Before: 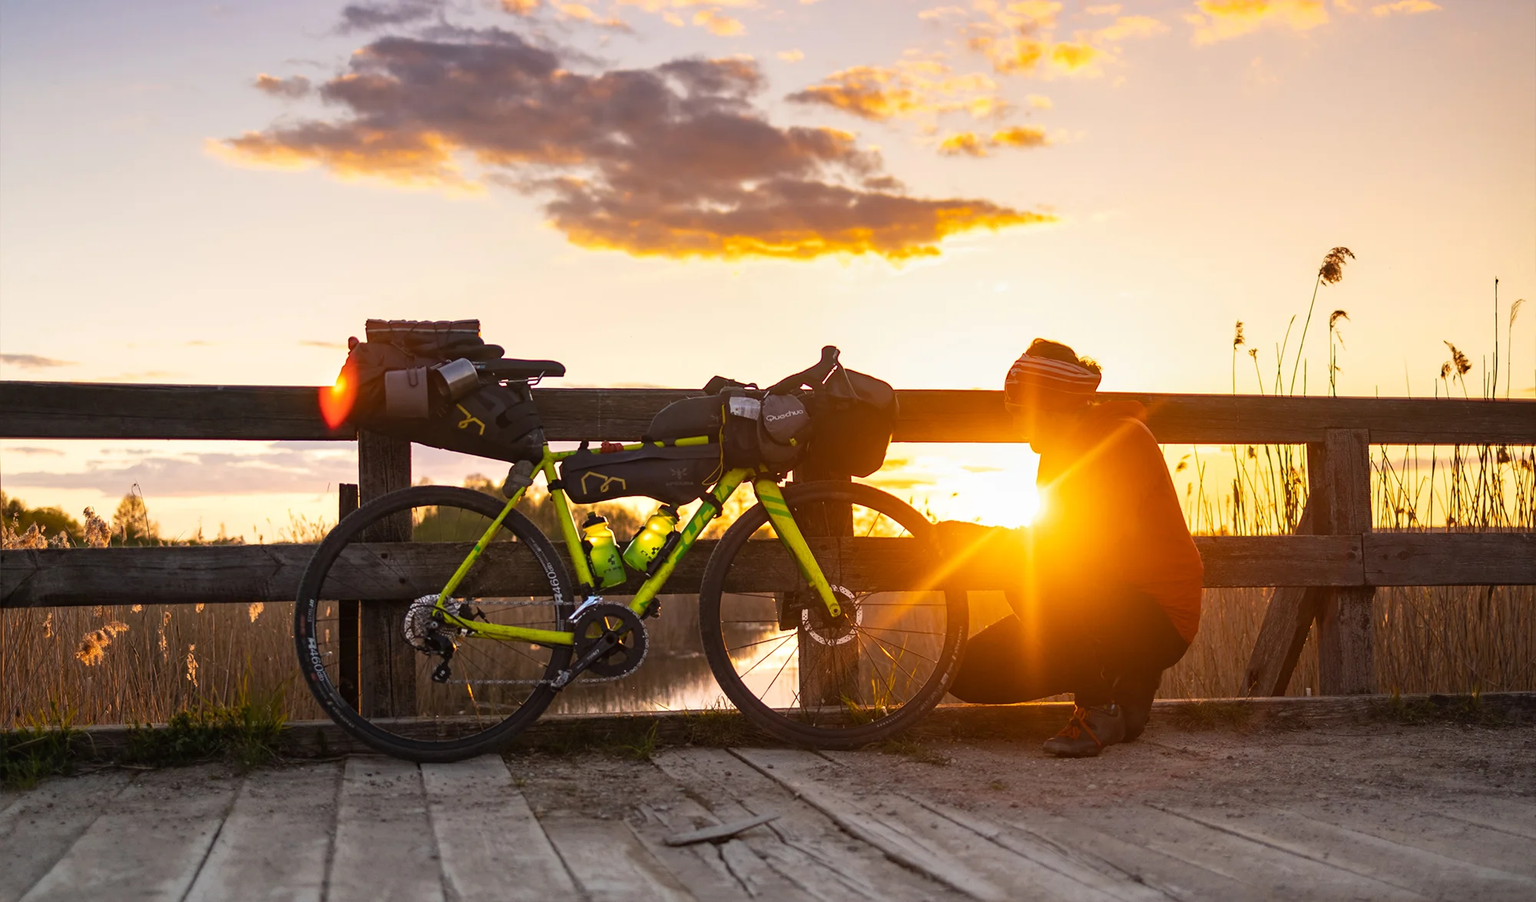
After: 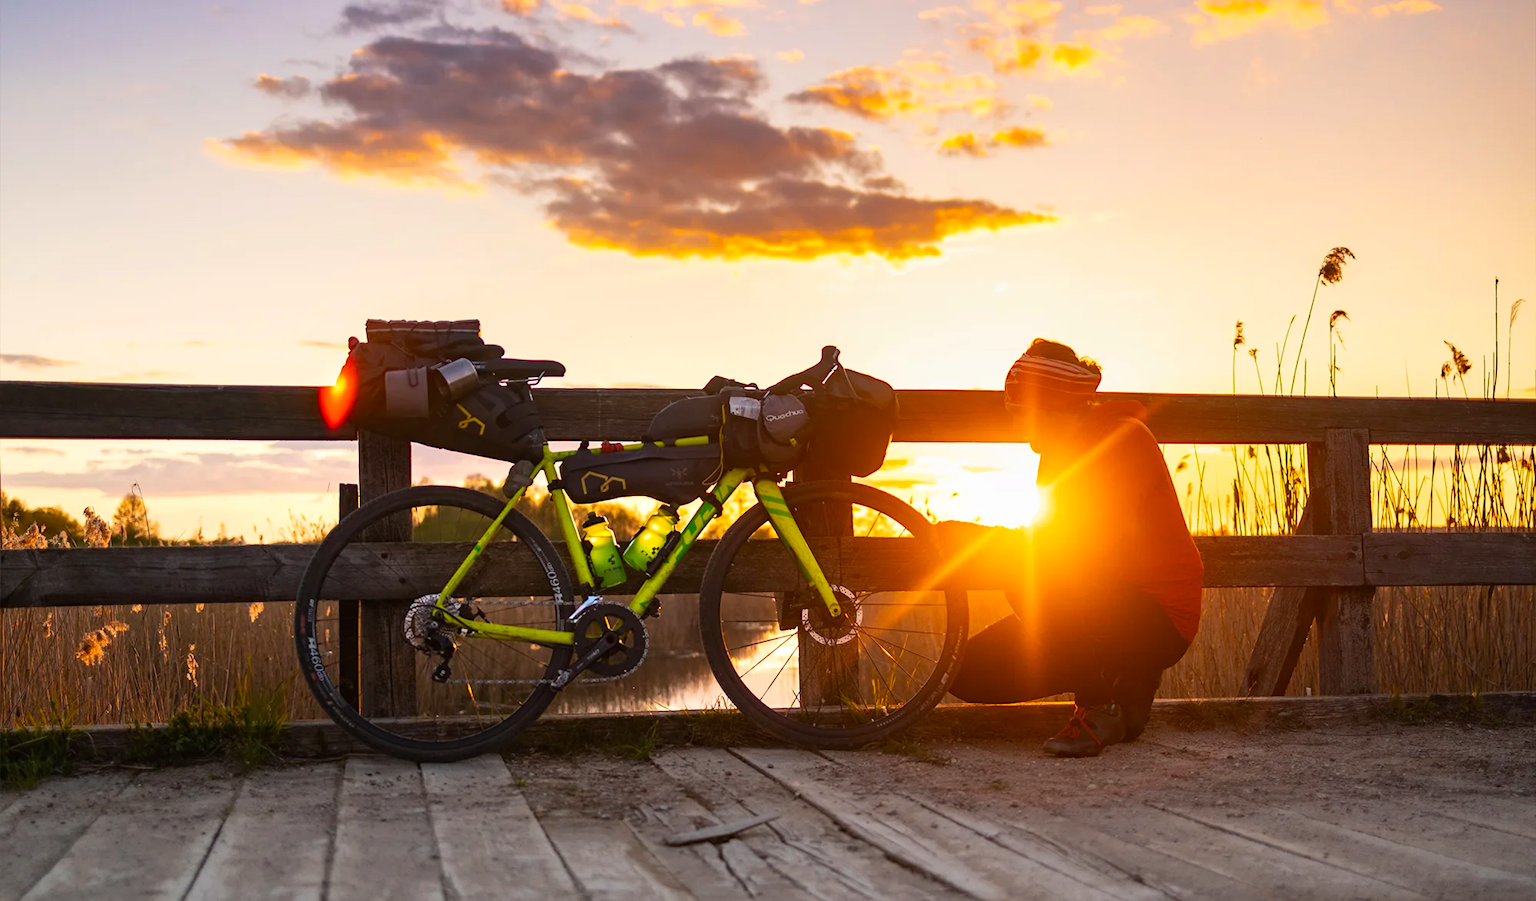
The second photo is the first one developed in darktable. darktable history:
contrast brightness saturation: contrast 0.078, saturation 0.202
